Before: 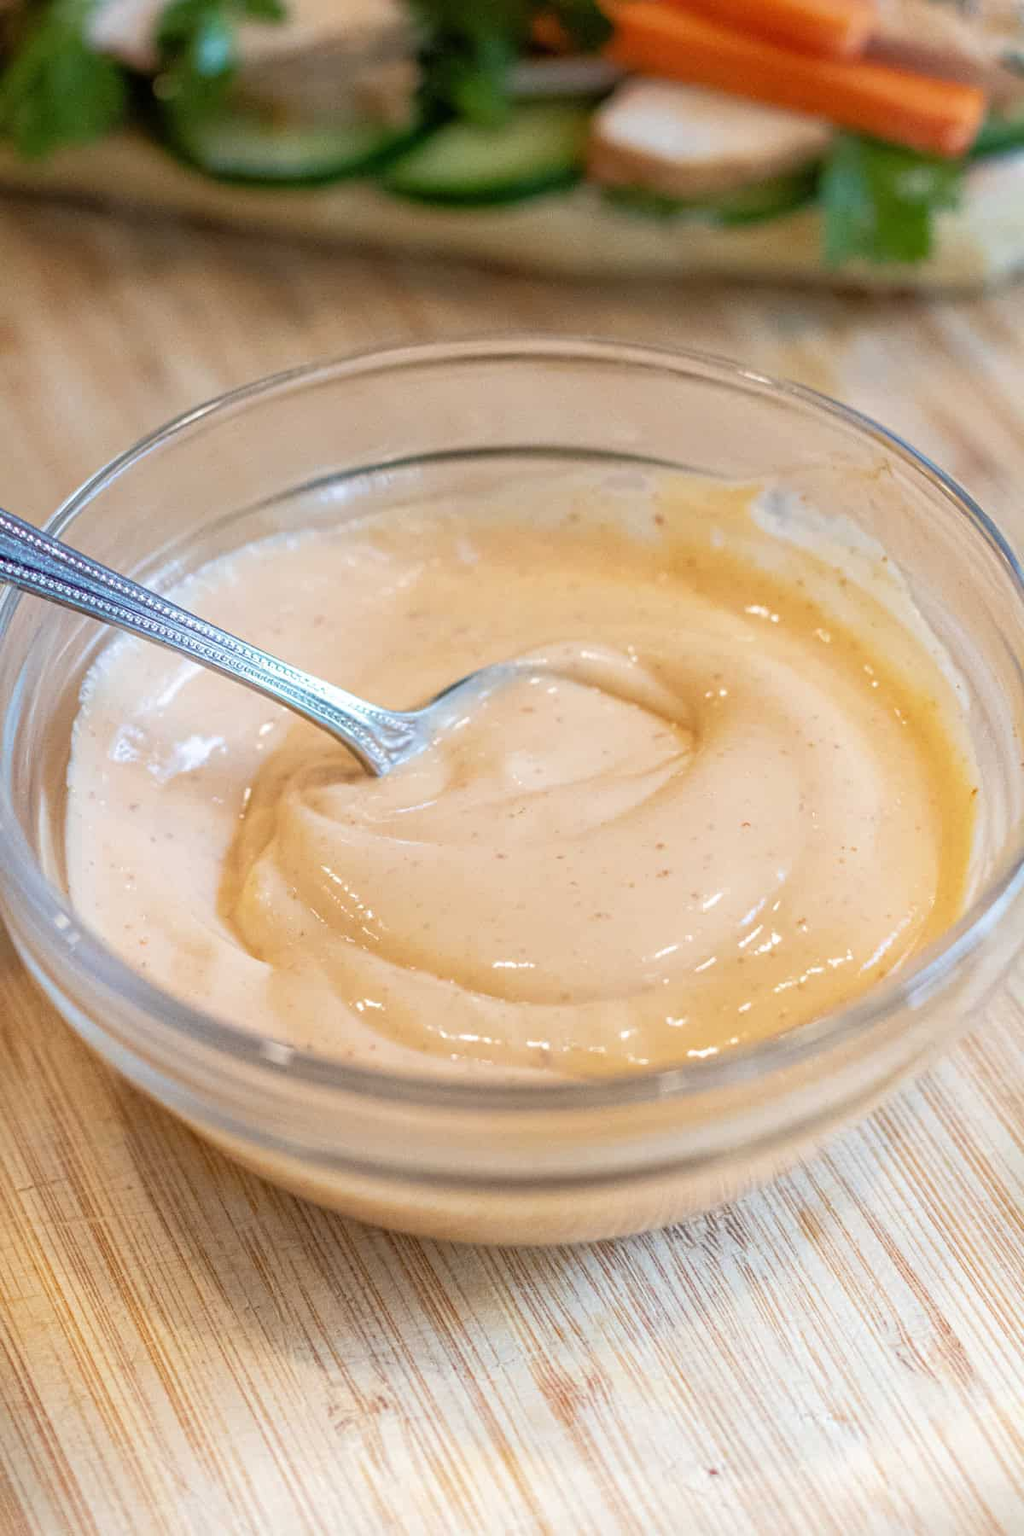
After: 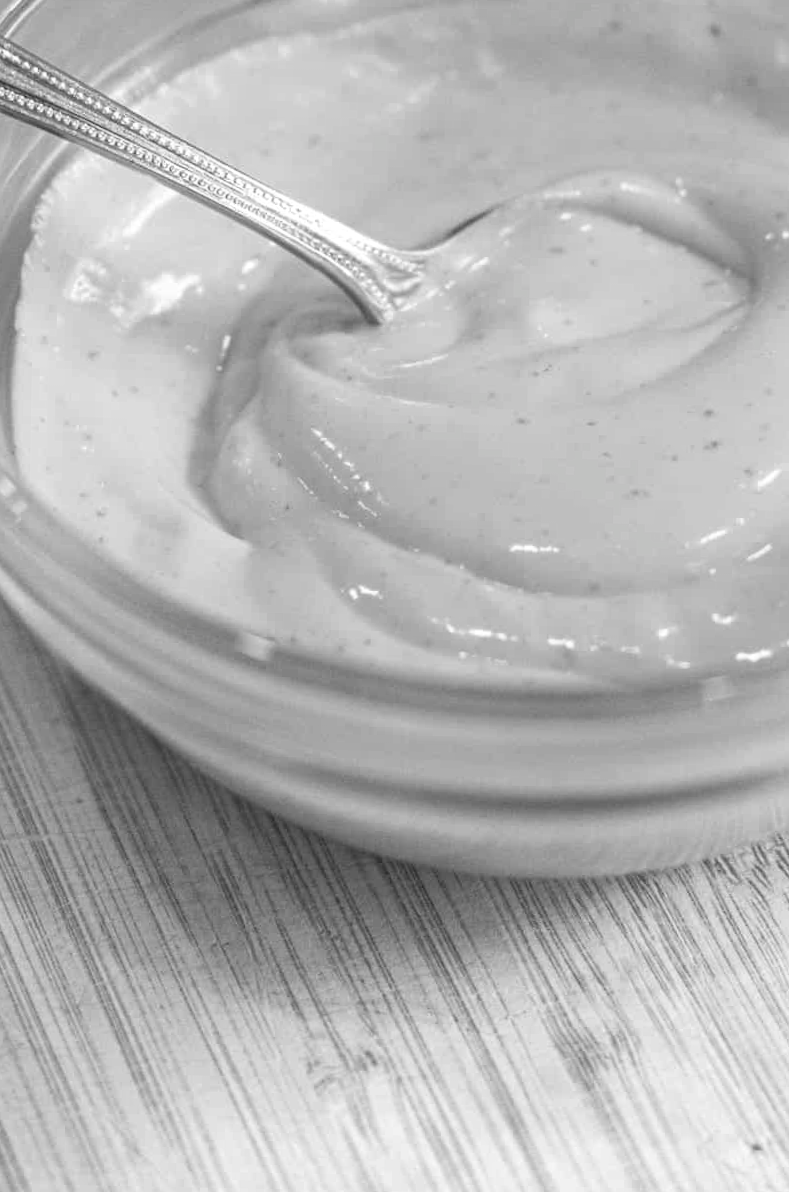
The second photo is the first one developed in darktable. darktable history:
color calibration: output gray [0.21, 0.42, 0.37, 0], illuminant as shot in camera, x 0.37, y 0.382, temperature 4319.05 K
crop and rotate: angle -1.12°, left 4.011%, top 31.82%, right 28.261%
color balance rgb: global offset › luminance 0.495%, perceptual saturation grading › global saturation 26.857%, perceptual saturation grading › highlights -27.685%, perceptual saturation grading › mid-tones 15.921%, perceptual saturation grading › shadows 33.787%, global vibrance 11.053%
